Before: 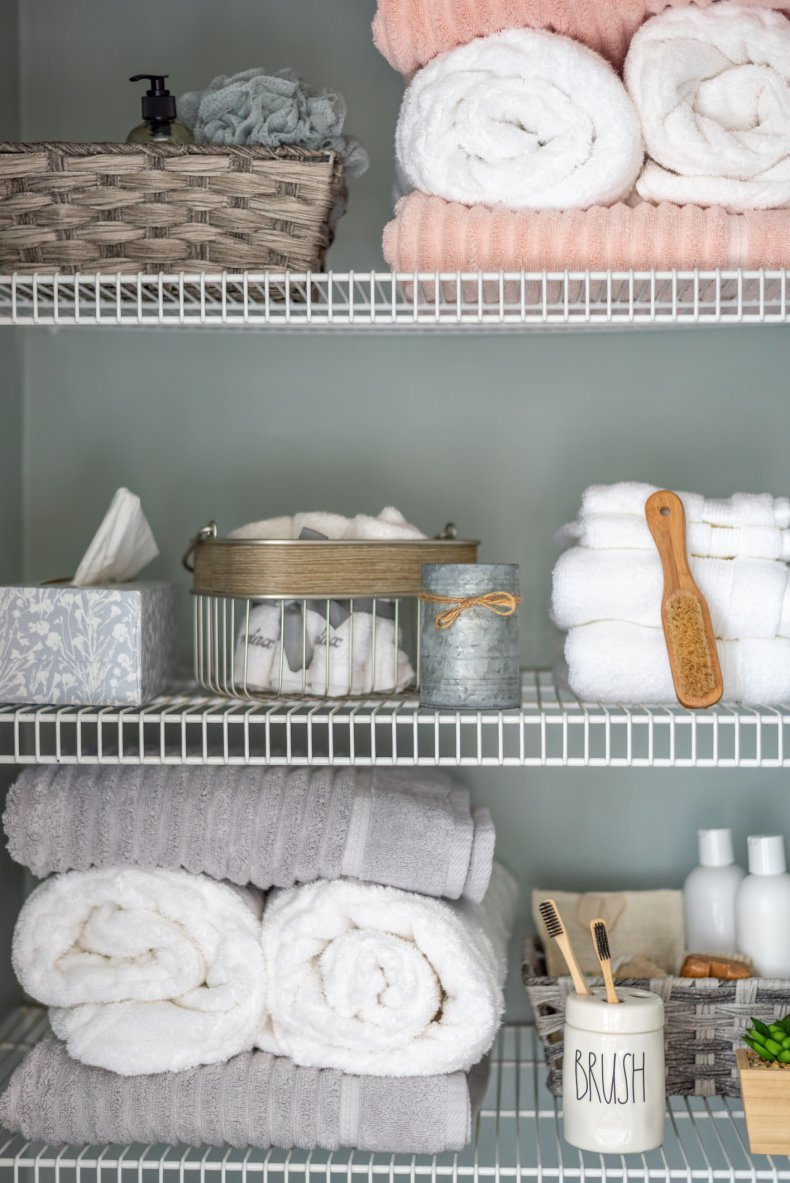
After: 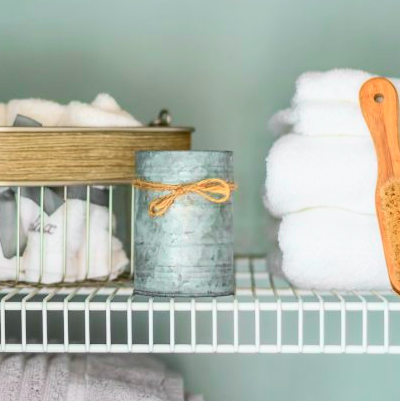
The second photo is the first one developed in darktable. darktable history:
crop: left 36.31%, top 34.98%, right 12.941%, bottom 31.069%
tone curve: curves: ch0 [(0, 0.003) (0.044, 0.032) (0.12, 0.089) (0.197, 0.168) (0.281, 0.273) (0.468, 0.548) (0.588, 0.71) (0.701, 0.815) (0.86, 0.922) (1, 0.982)]; ch1 [(0, 0) (0.247, 0.215) (0.433, 0.382) (0.466, 0.426) (0.493, 0.481) (0.501, 0.5) (0.517, 0.524) (0.557, 0.582) (0.598, 0.651) (0.671, 0.735) (0.796, 0.85) (1, 1)]; ch2 [(0, 0) (0.249, 0.216) (0.357, 0.317) (0.448, 0.432) (0.478, 0.492) (0.498, 0.499) (0.517, 0.53) (0.537, 0.57) (0.569, 0.623) (0.61, 0.663) (0.706, 0.75) (0.808, 0.809) (0.991, 0.968)], color space Lab, independent channels, preserve colors none
